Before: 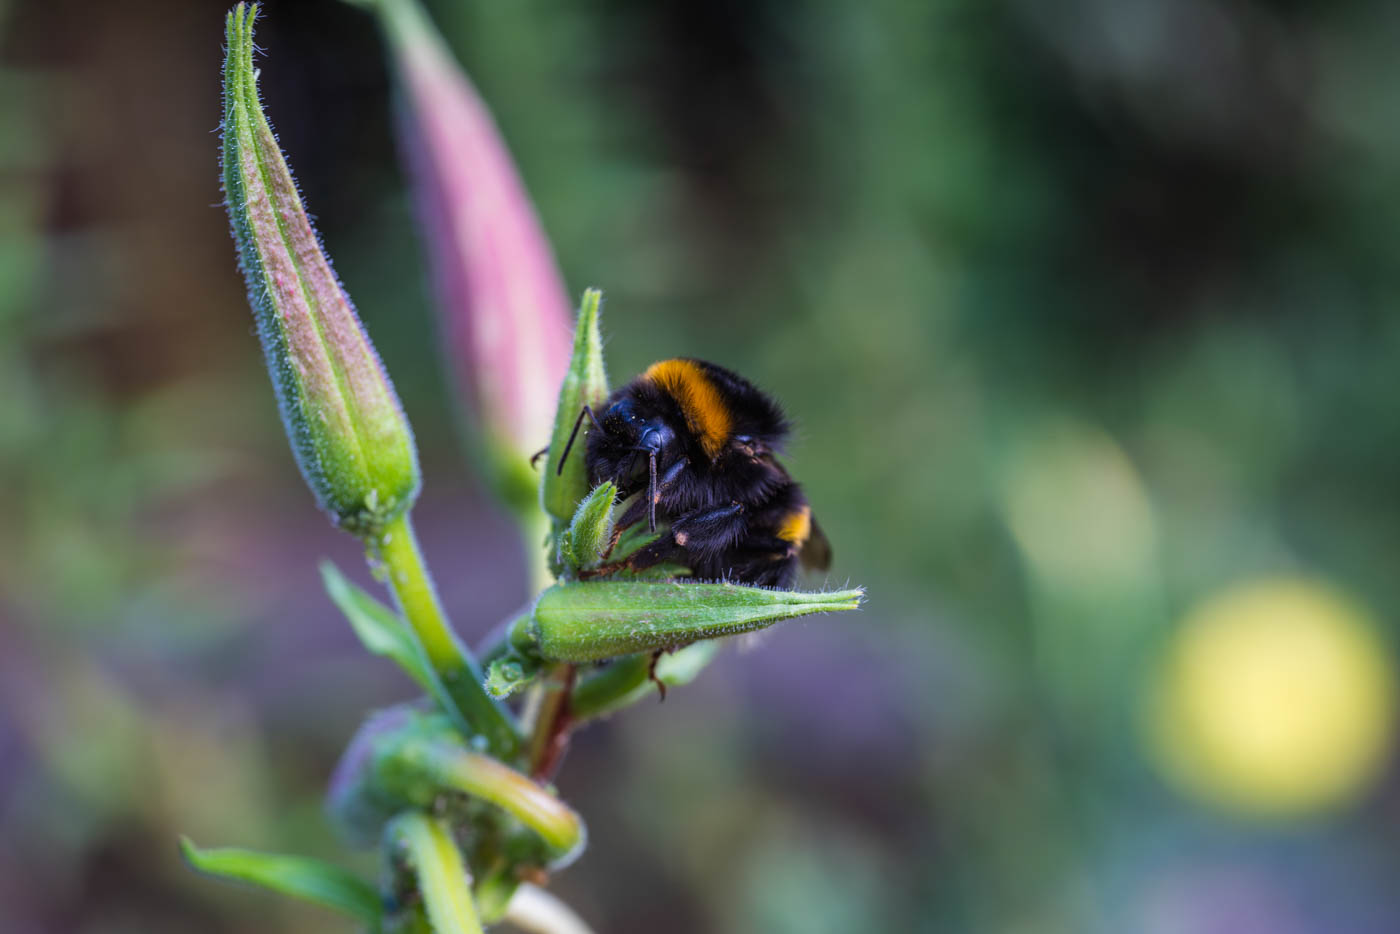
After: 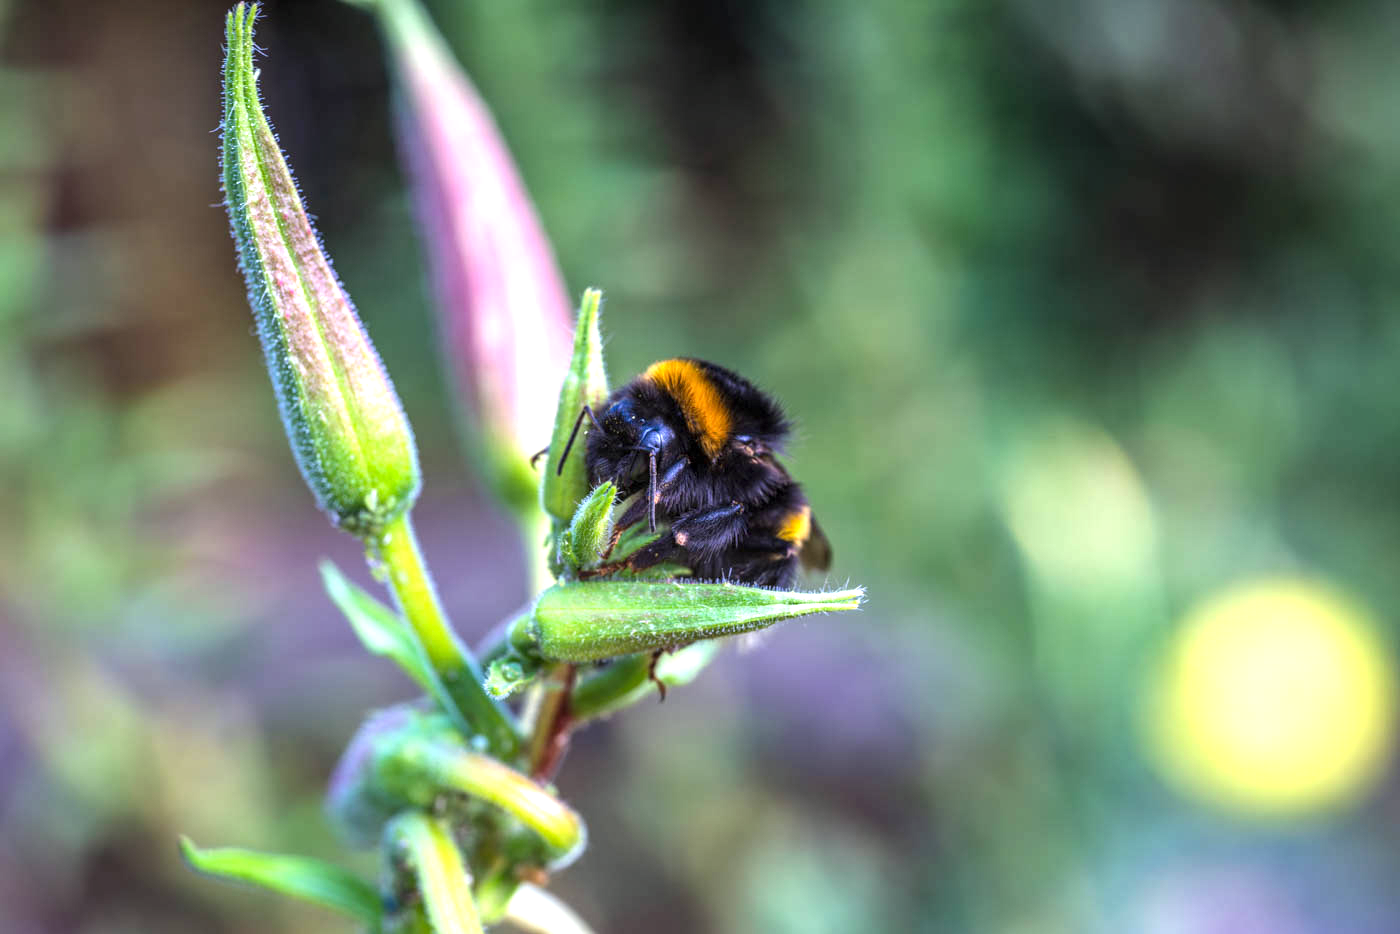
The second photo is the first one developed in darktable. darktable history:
exposure: black level correction 0, exposure 1 EV, compensate exposure bias true, compensate highlight preservation false
local contrast: on, module defaults
color correction: highlights a* -2.68, highlights b* 2.57
